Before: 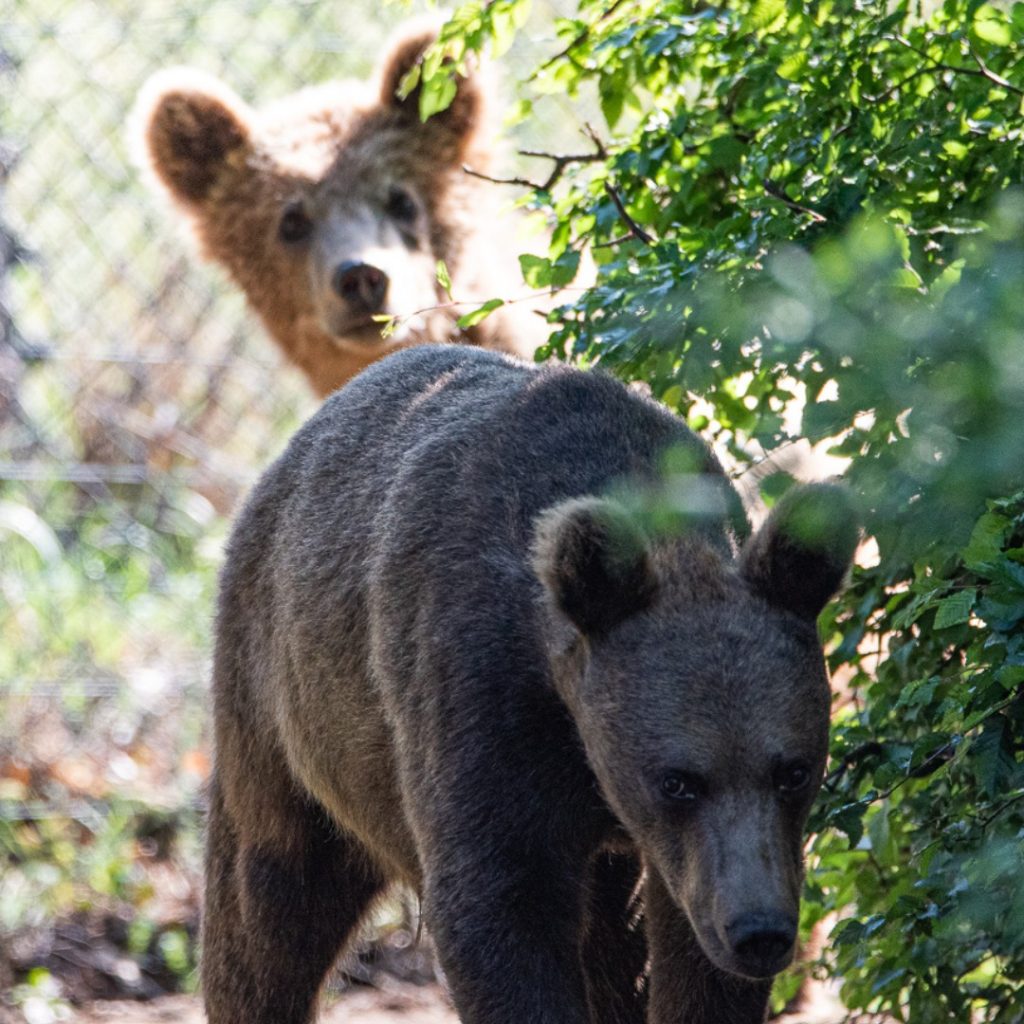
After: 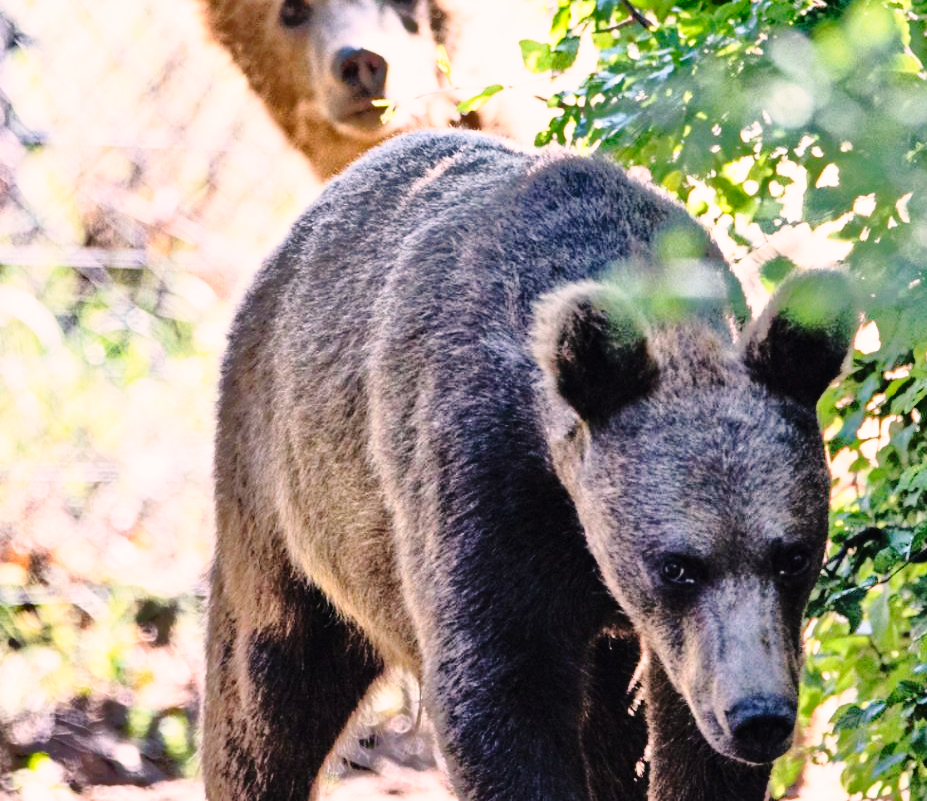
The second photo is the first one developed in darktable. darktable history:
tone equalizer: -8 EV -0.525 EV, -7 EV -0.311 EV, -6 EV -0.099 EV, -5 EV 0.394 EV, -4 EV 0.972 EV, -3 EV 0.808 EV, -2 EV -0.006 EV, -1 EV 0.139 EV, +0 EV -0.01 EV
color correction: highlights a* 7.37, highlights b* 3.94
crop: top 21.058%, right 9.411%, bottom 0.342%
contrast brightness saturation: contrast 0.238, brightness 0.093
shadows and highlights: low approximation 0.01, soften with gaussian
base curve: curves: ch0 [(0, 0) (0.028, 0.03) (0.121, 0.232) (0.46, 0.748) (0.859, 0.968) (1, 1)], preserve colors none
